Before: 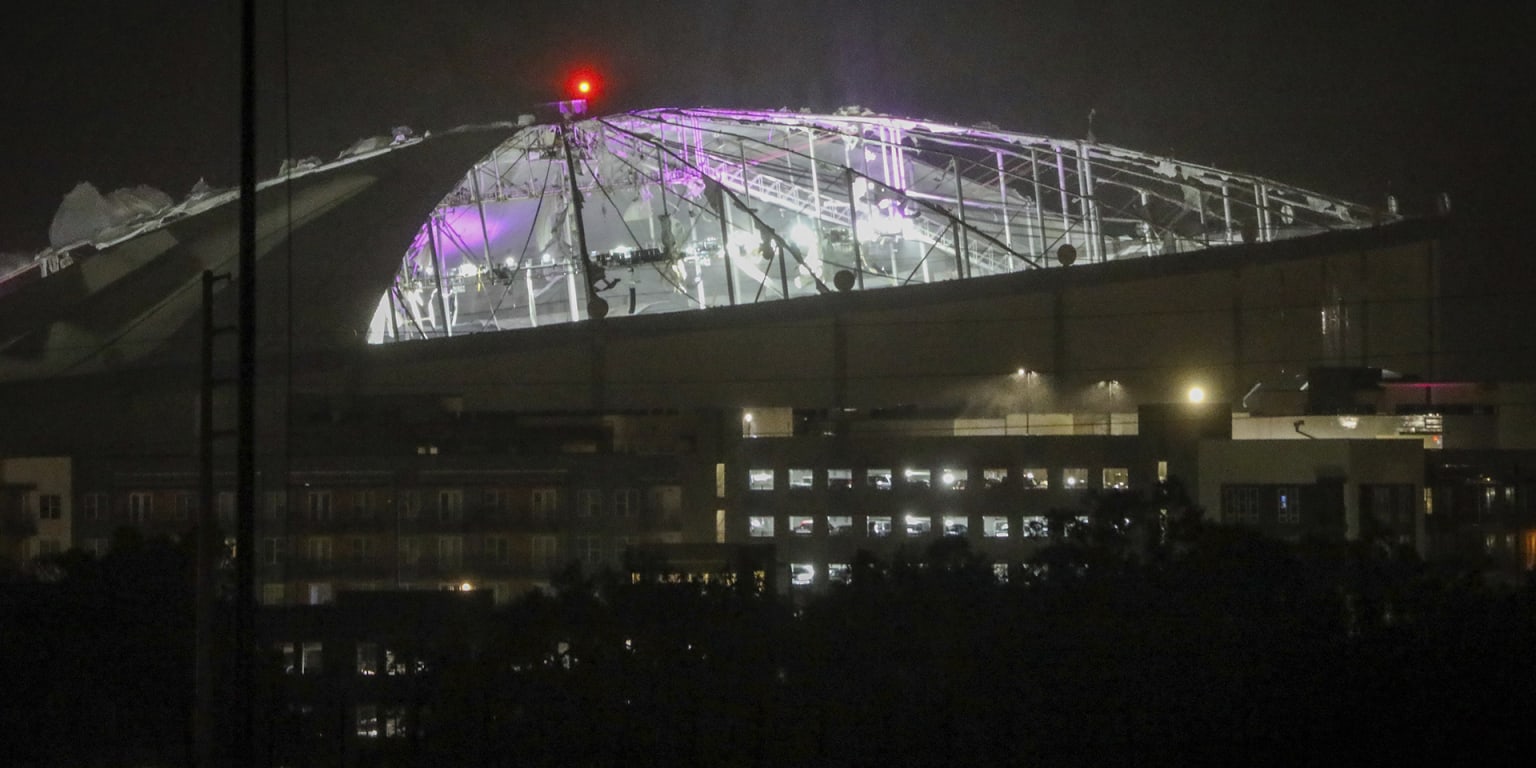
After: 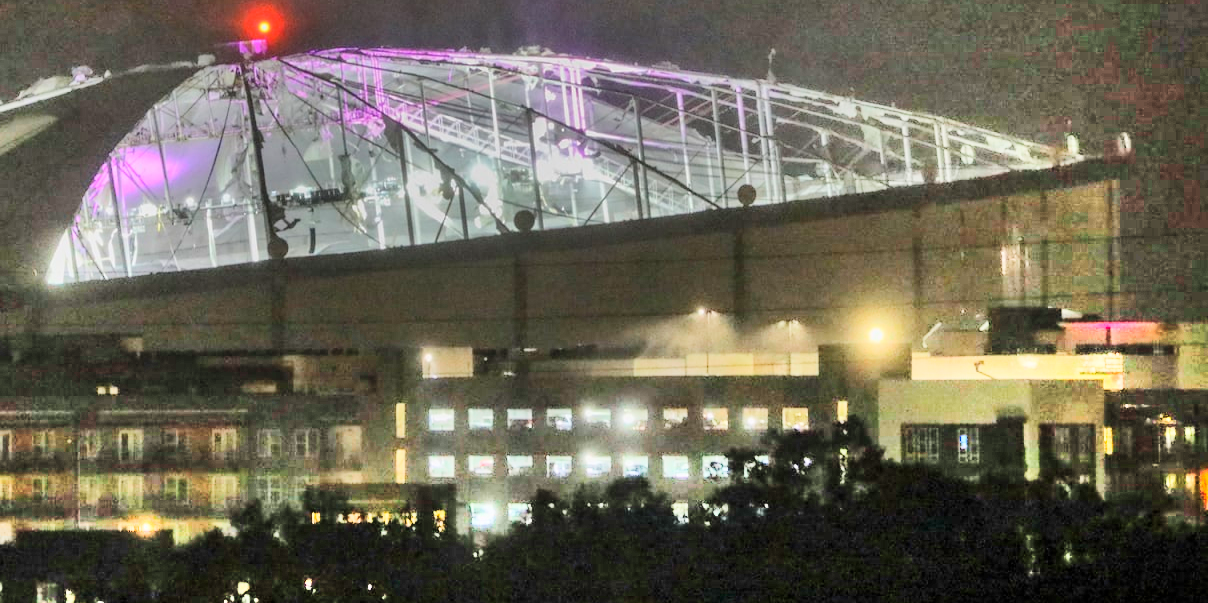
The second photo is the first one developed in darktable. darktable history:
local contrast: mode bilateral grid, contrast 10, coarseness 25, detail 111%, midtone range 0.2
shadows and highlights: radius 124.18, shadows 98.51, white point adjustment -3.05, highlights -98.45, soften with gaussian
crop and rotate: left 20.87%, top 7.863%, right 0.477%, bottom 13.607%
